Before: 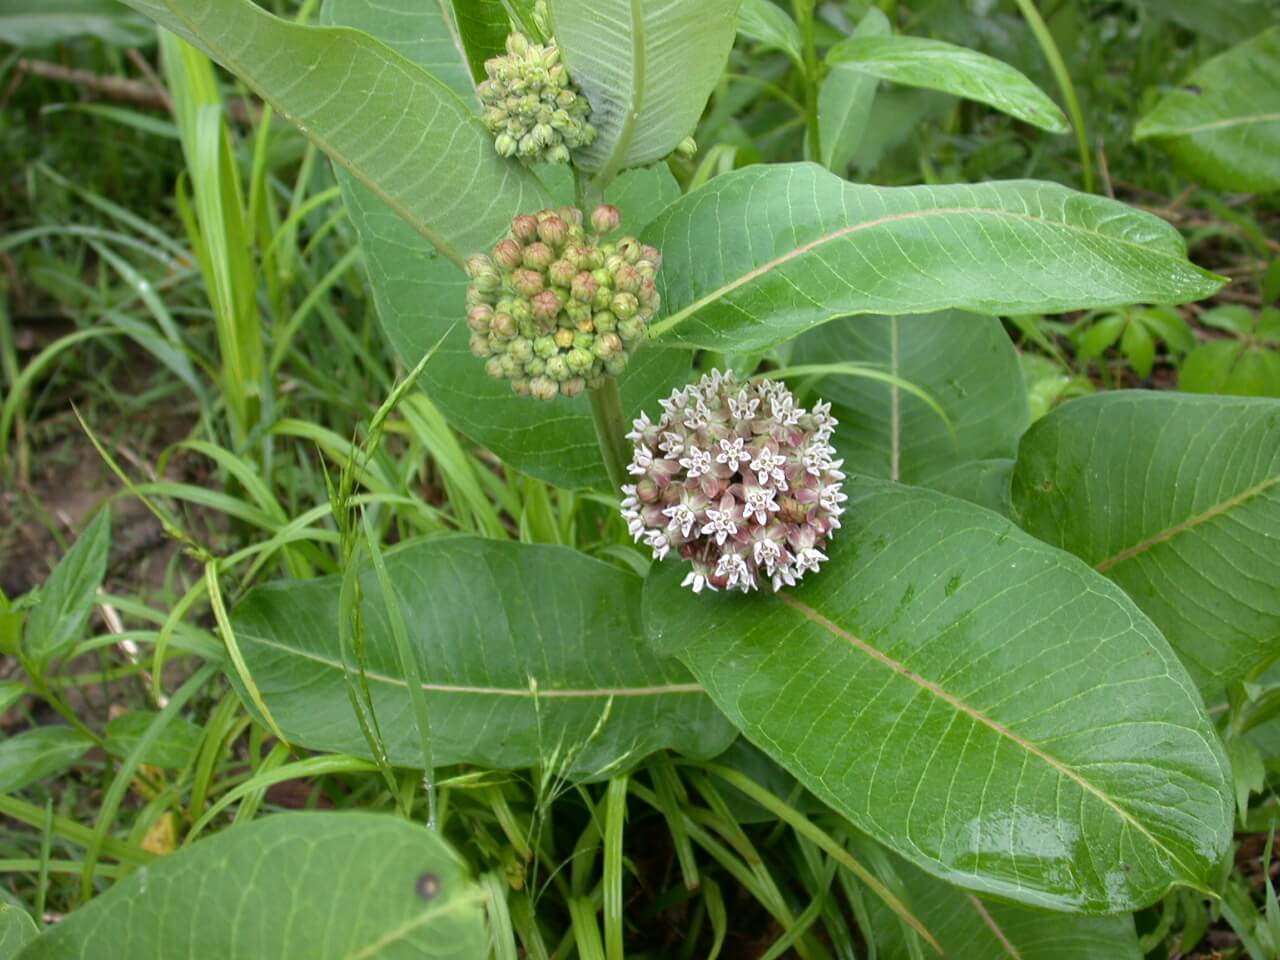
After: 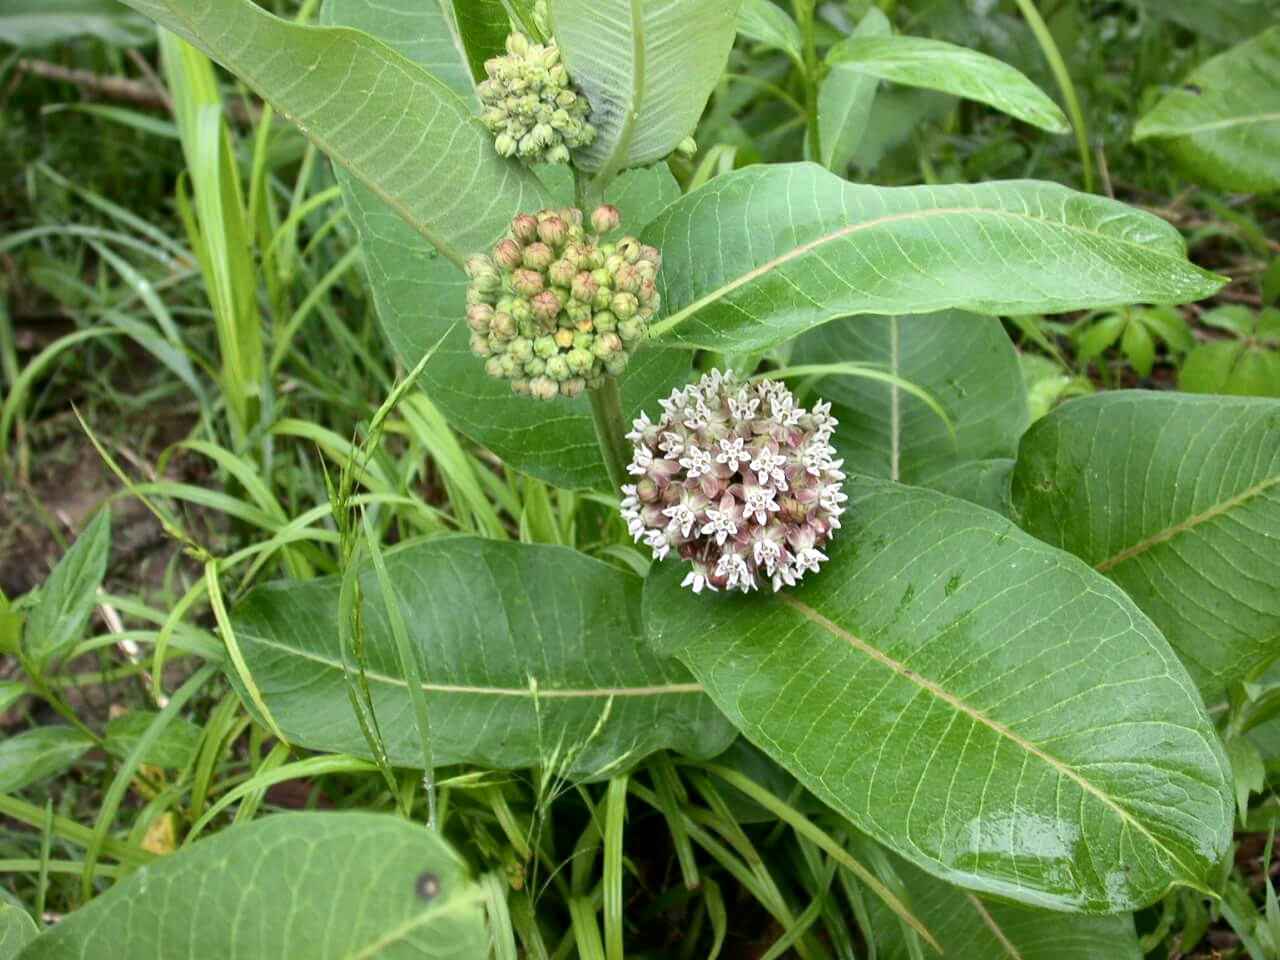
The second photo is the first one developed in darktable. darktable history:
contrast brightness saturation: contrast 0.146, brightness 0.055
local contrast: mode bilateral grid, contrast 20, coarseness 50, detail 129%, midtone range 0.2
